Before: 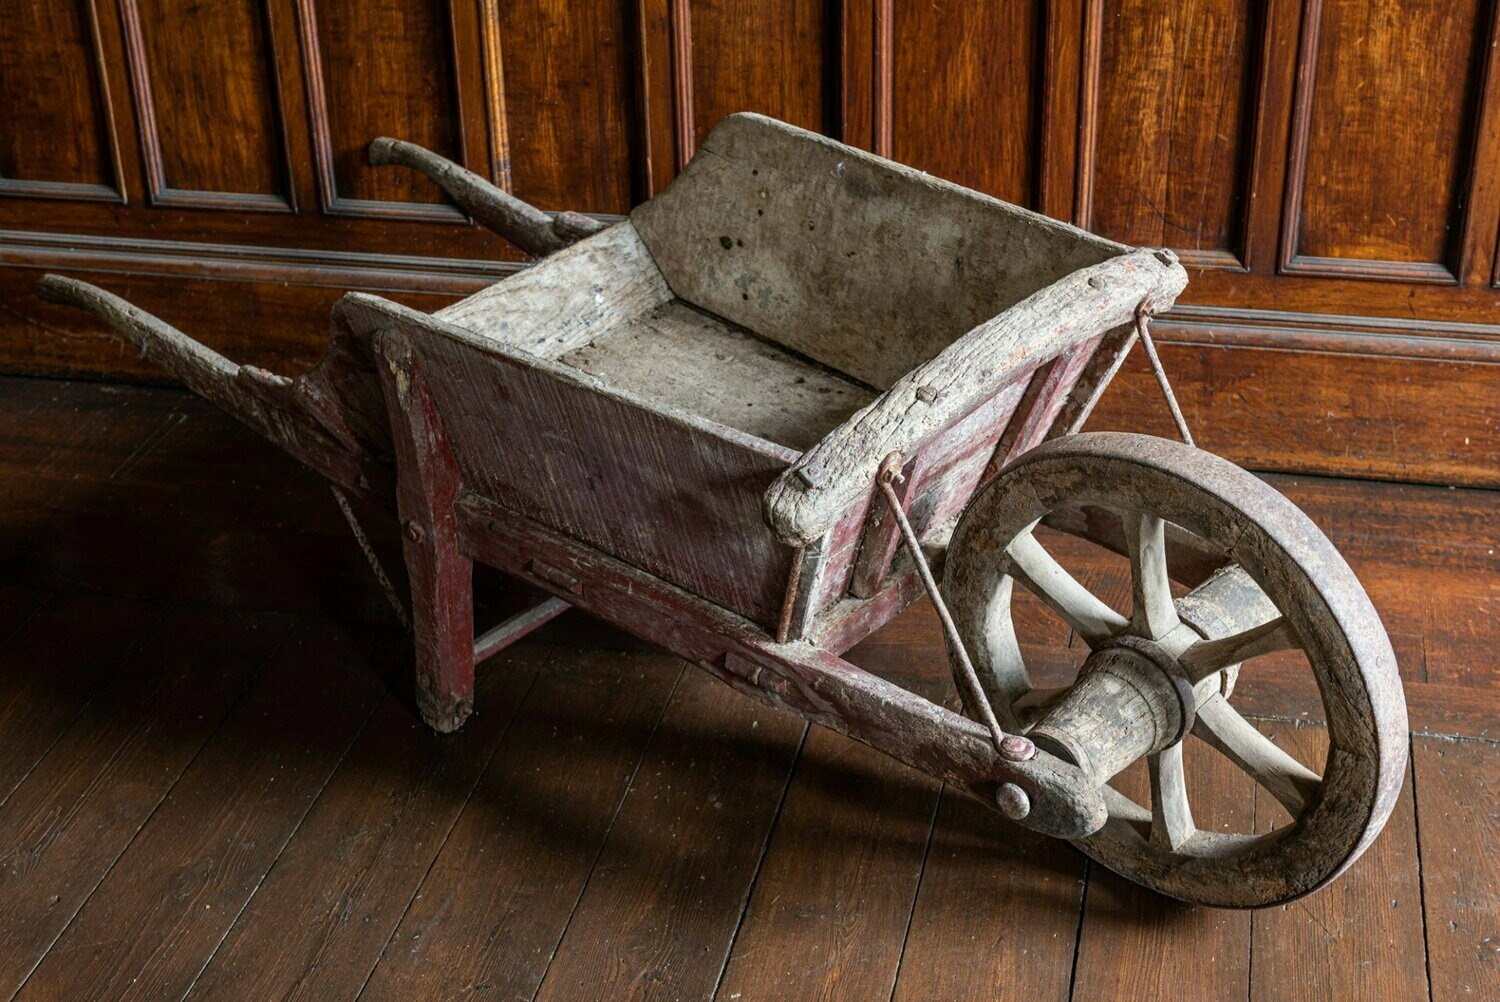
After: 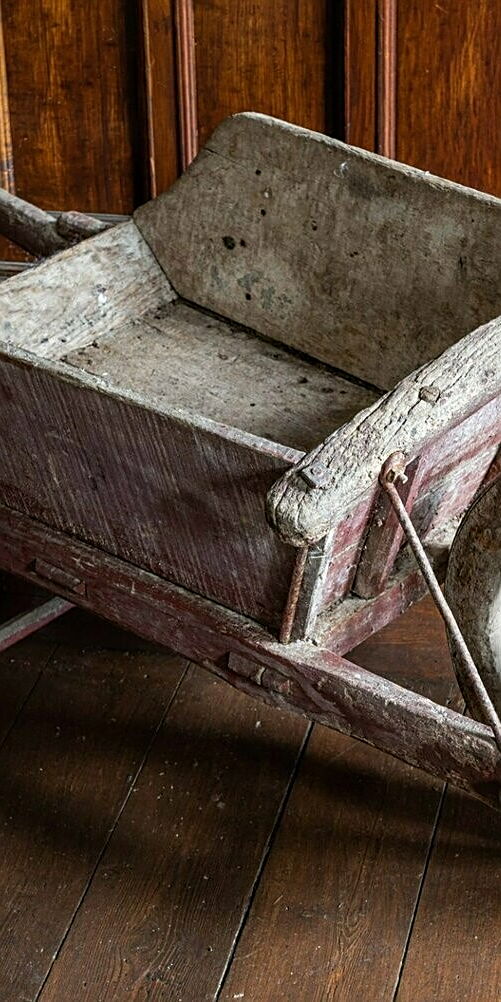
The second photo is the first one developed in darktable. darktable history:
levels: mode automatic, black 0.1%
crop: left 33.187%, right 33.395%
sharpen: on, module defaults
